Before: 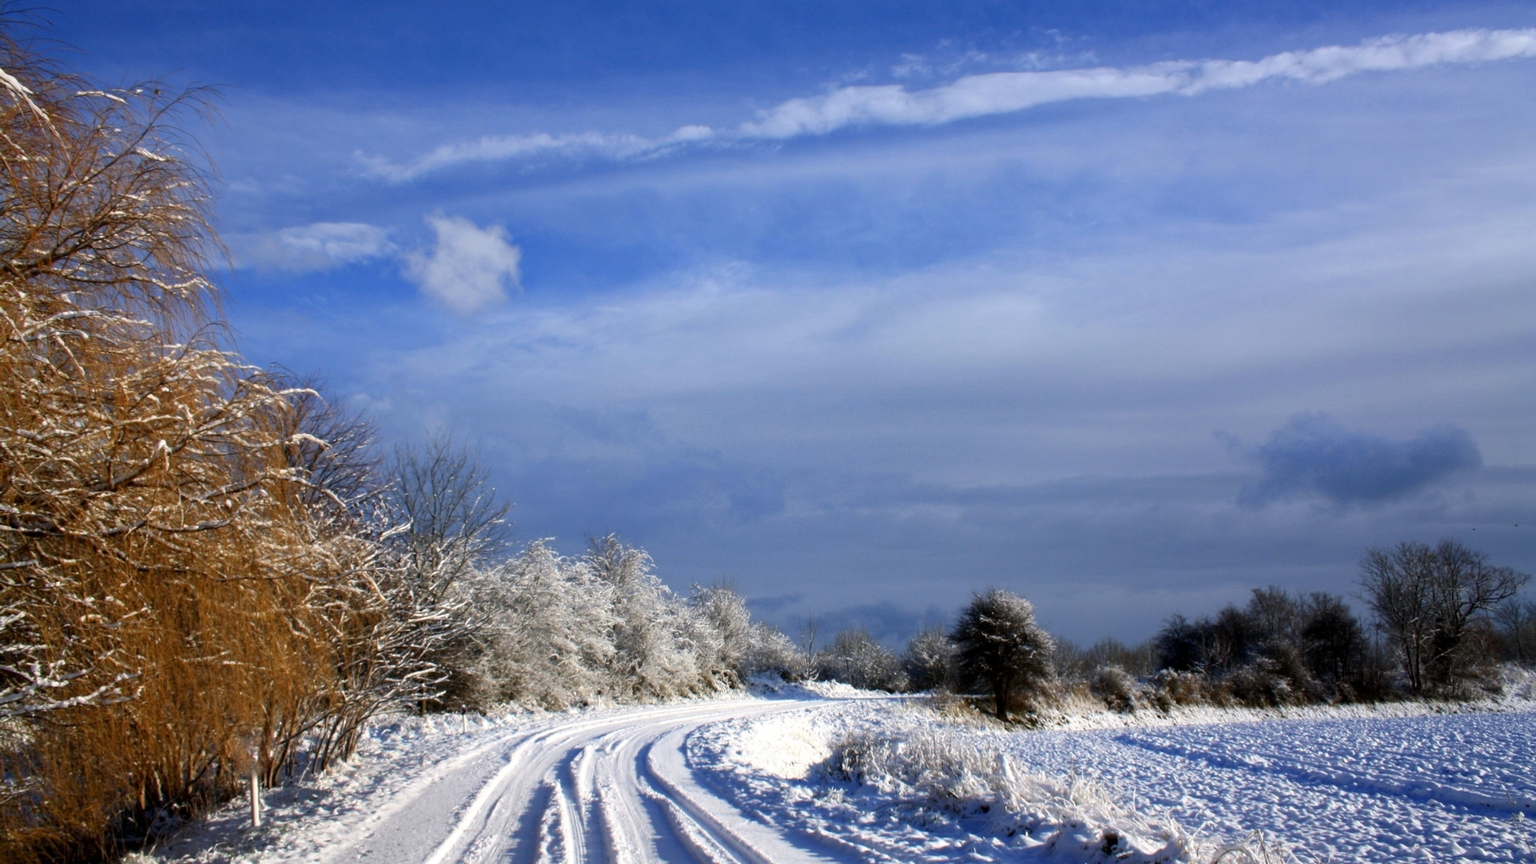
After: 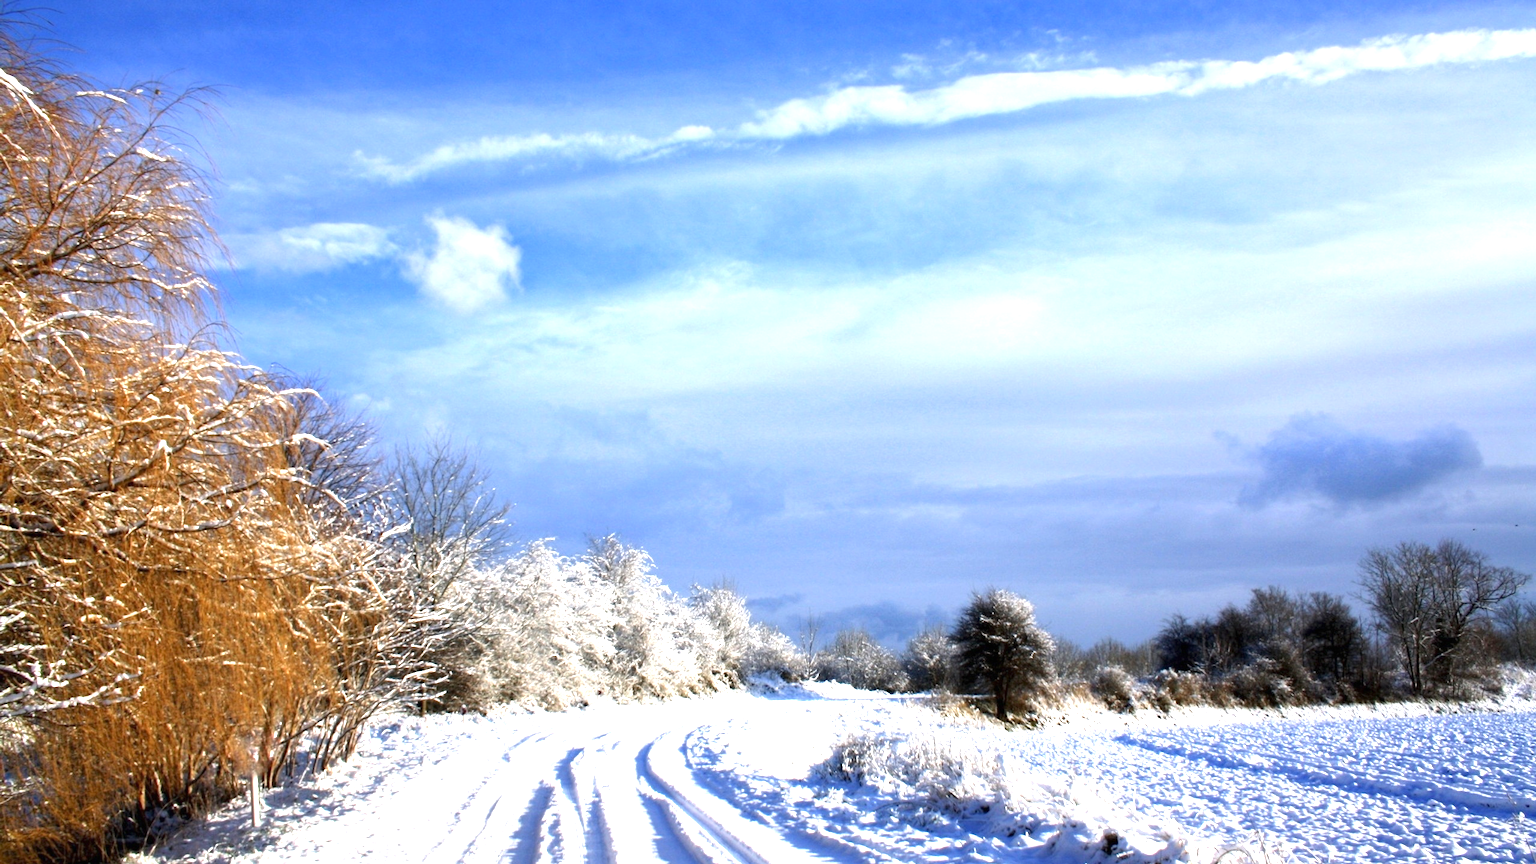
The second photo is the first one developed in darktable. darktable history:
exposure: black level correction 0, exposure 1.368 EV, compensate highlight preservation false
